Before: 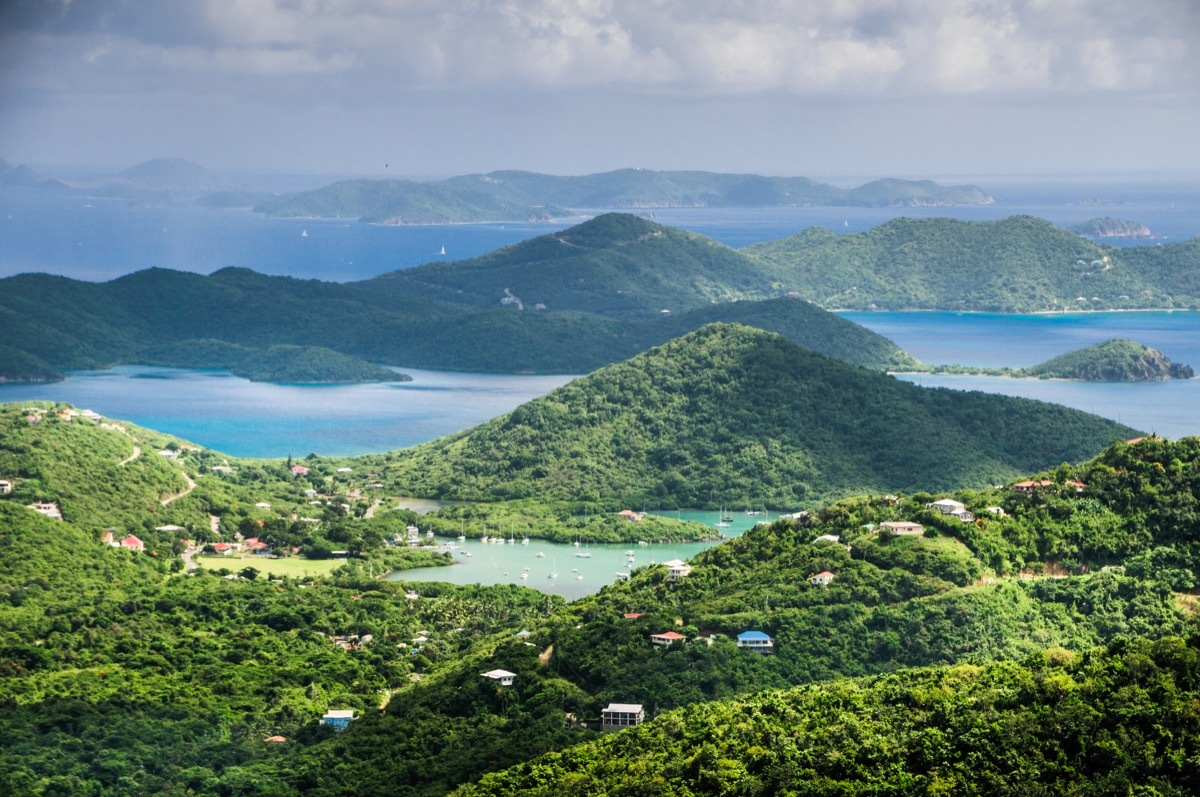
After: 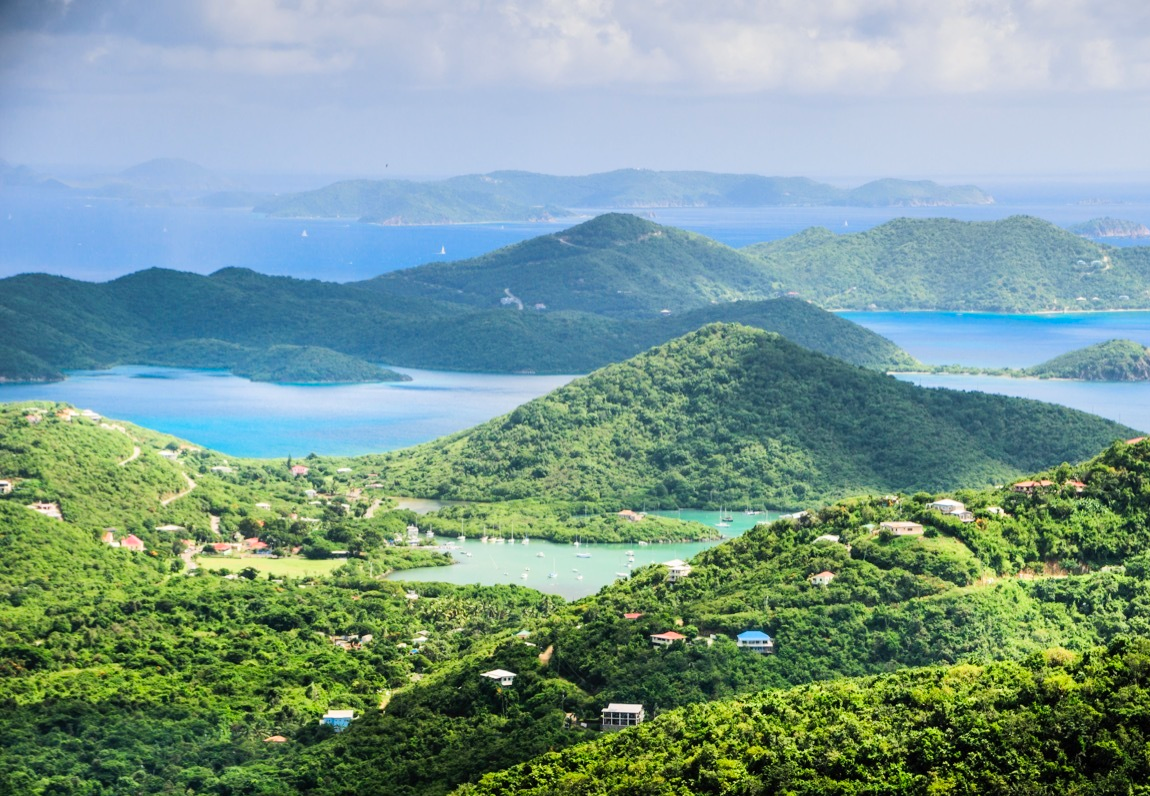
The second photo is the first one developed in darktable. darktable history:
crop: right 4.126%, bottom 0.031%
tone curve: curves: ch0 [(0, 0) (0.526, 0.642) (1, 1)], color space Lab, linked channels, preserve colors none
